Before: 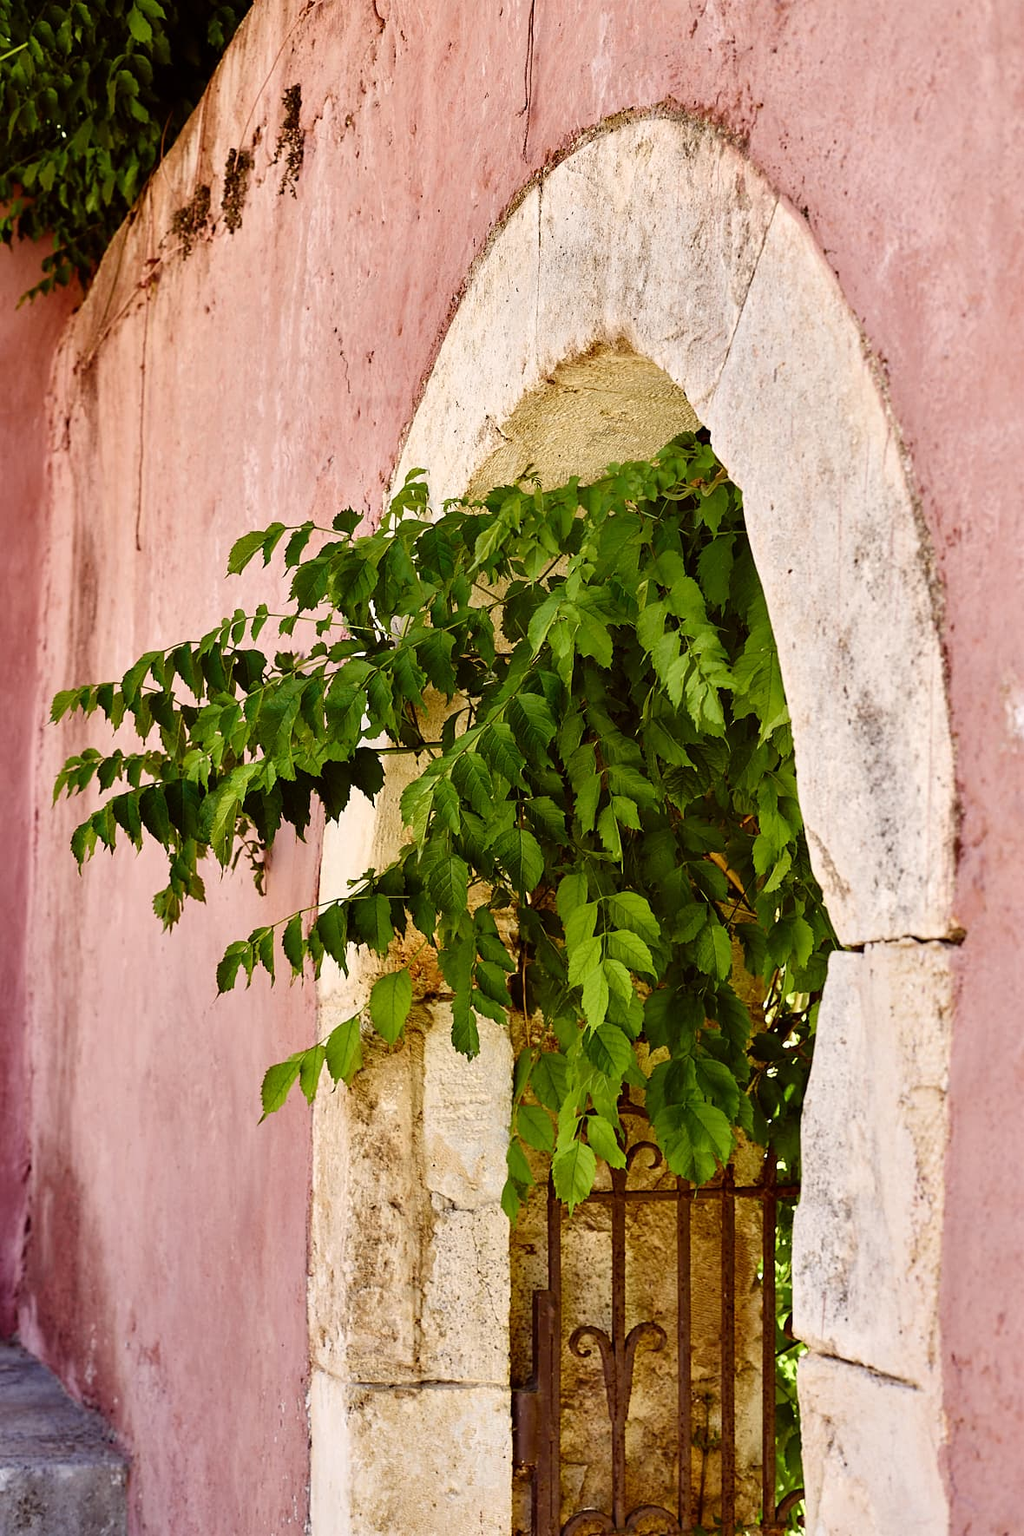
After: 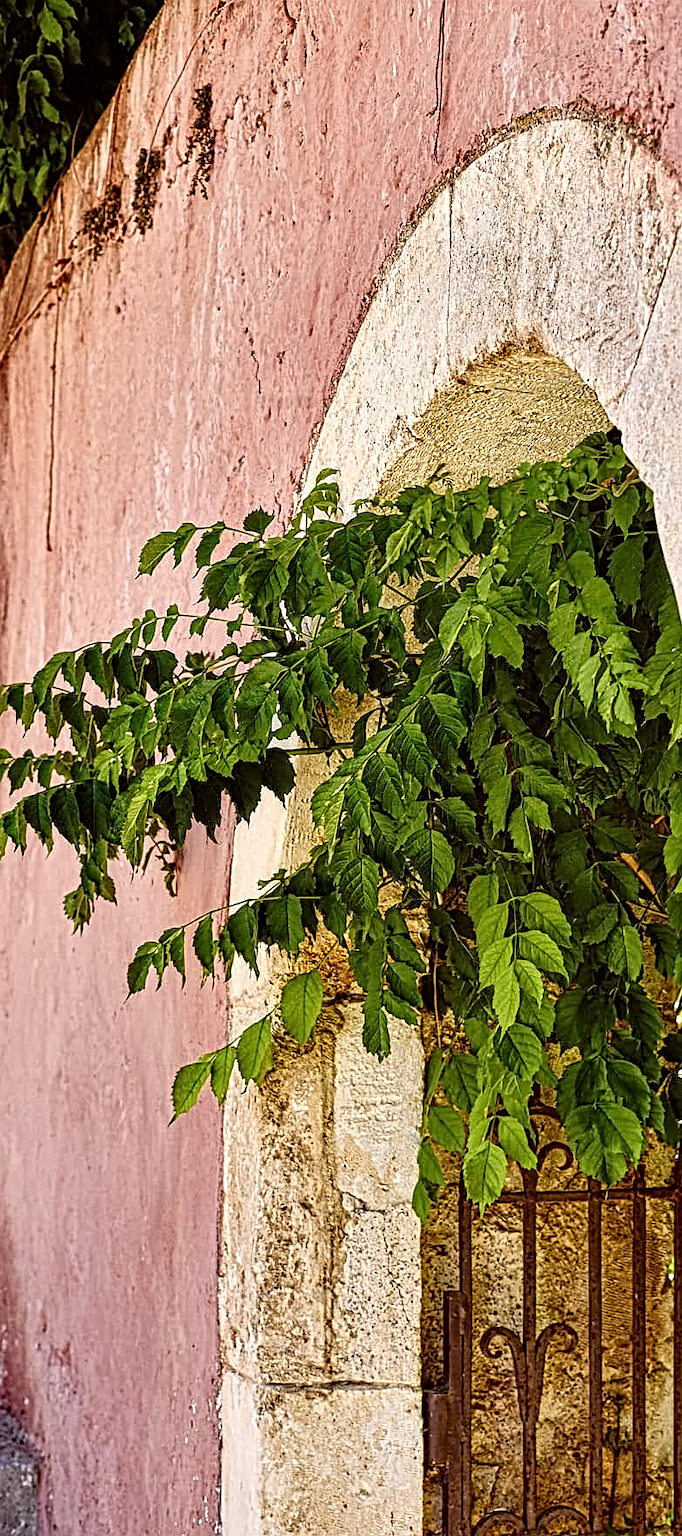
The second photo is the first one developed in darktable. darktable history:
local contrast: mode bilateral grid, contrast 20, coarseness 3, detail 300%, midtone range 0.2
crop and rotate: left 8.786%, right 24.548%
